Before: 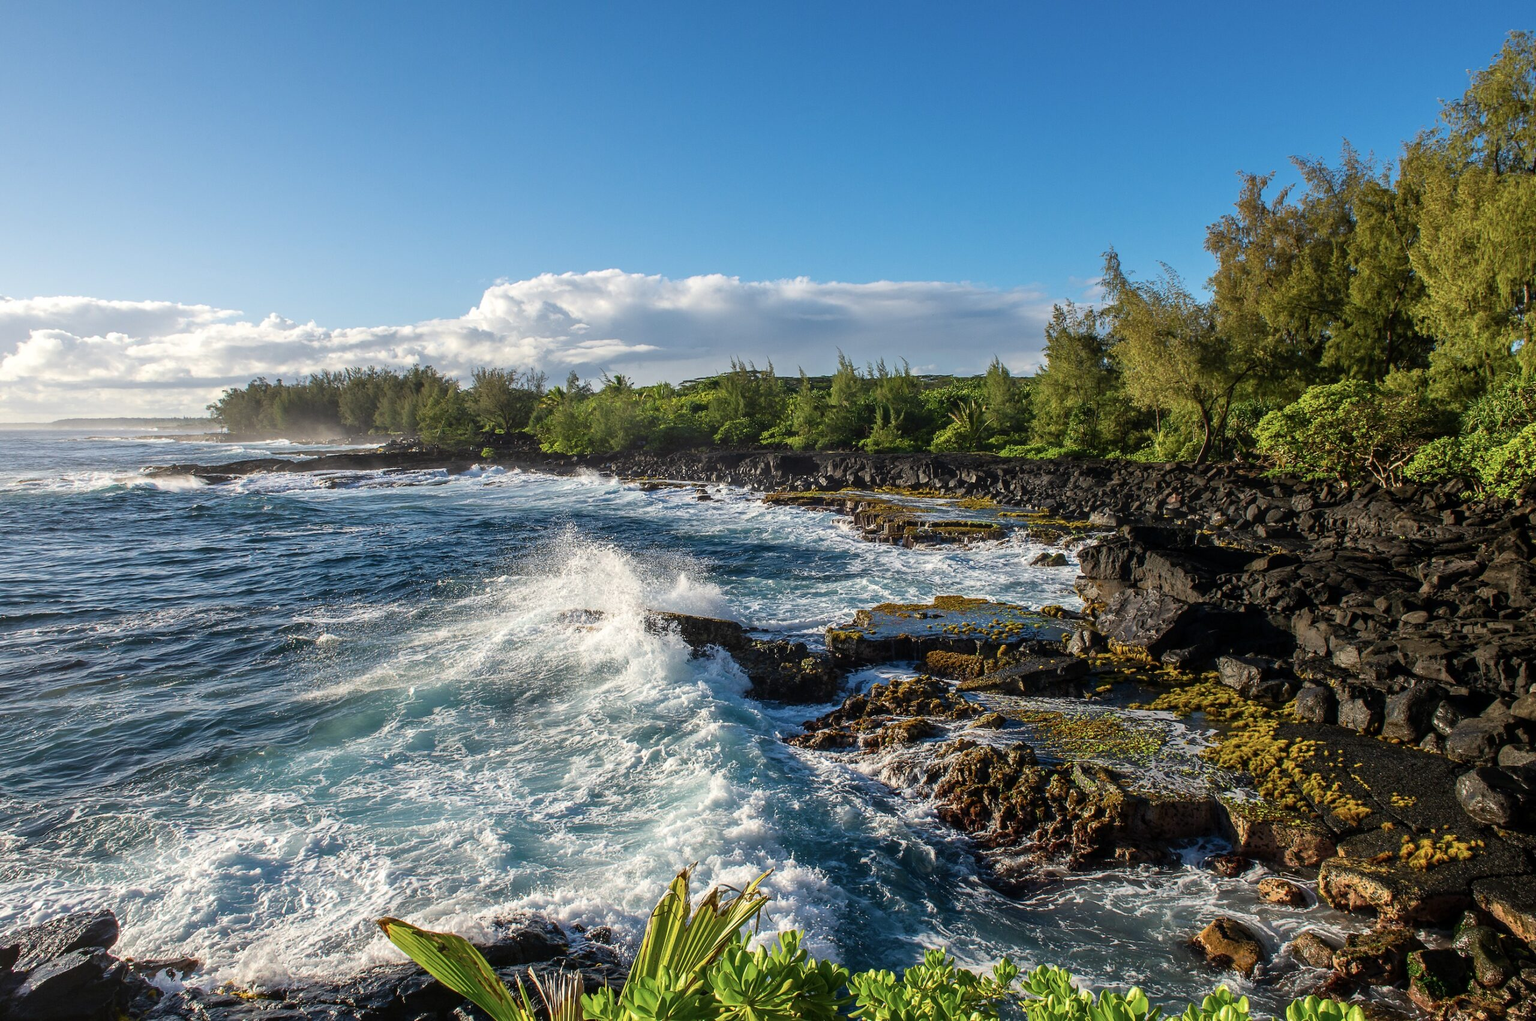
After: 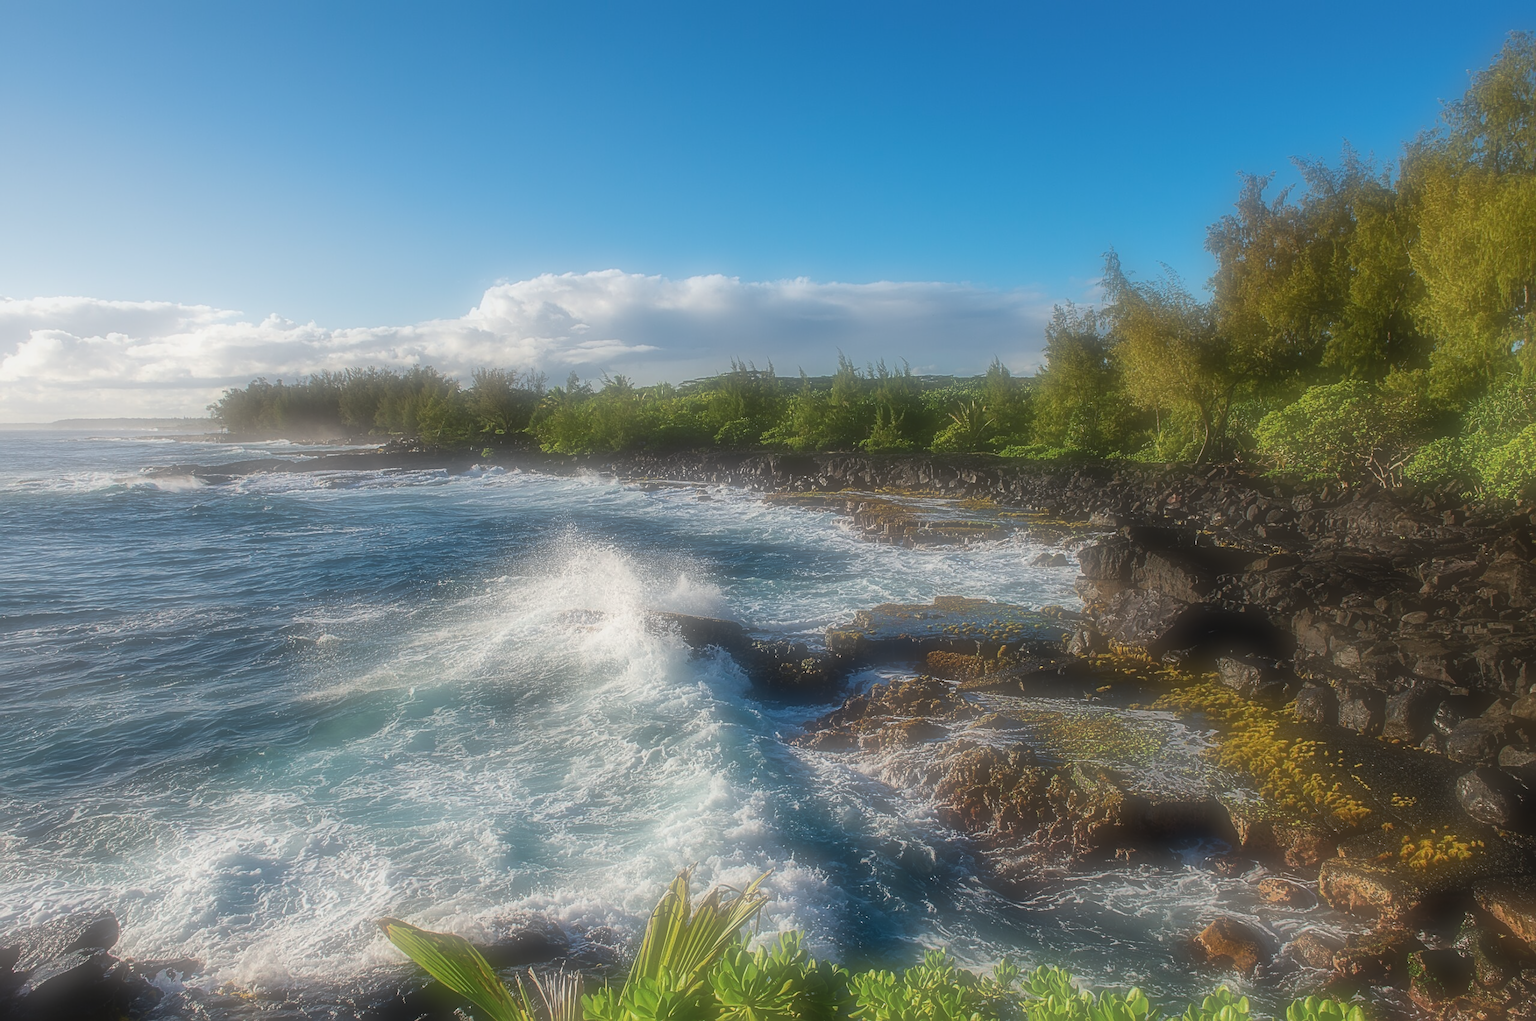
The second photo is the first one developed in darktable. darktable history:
sharpen: on, module defaults
contrast brightness saturation: contrast -0.08, brightness -0.04, saturation -0.11
soften: on, module defaults
